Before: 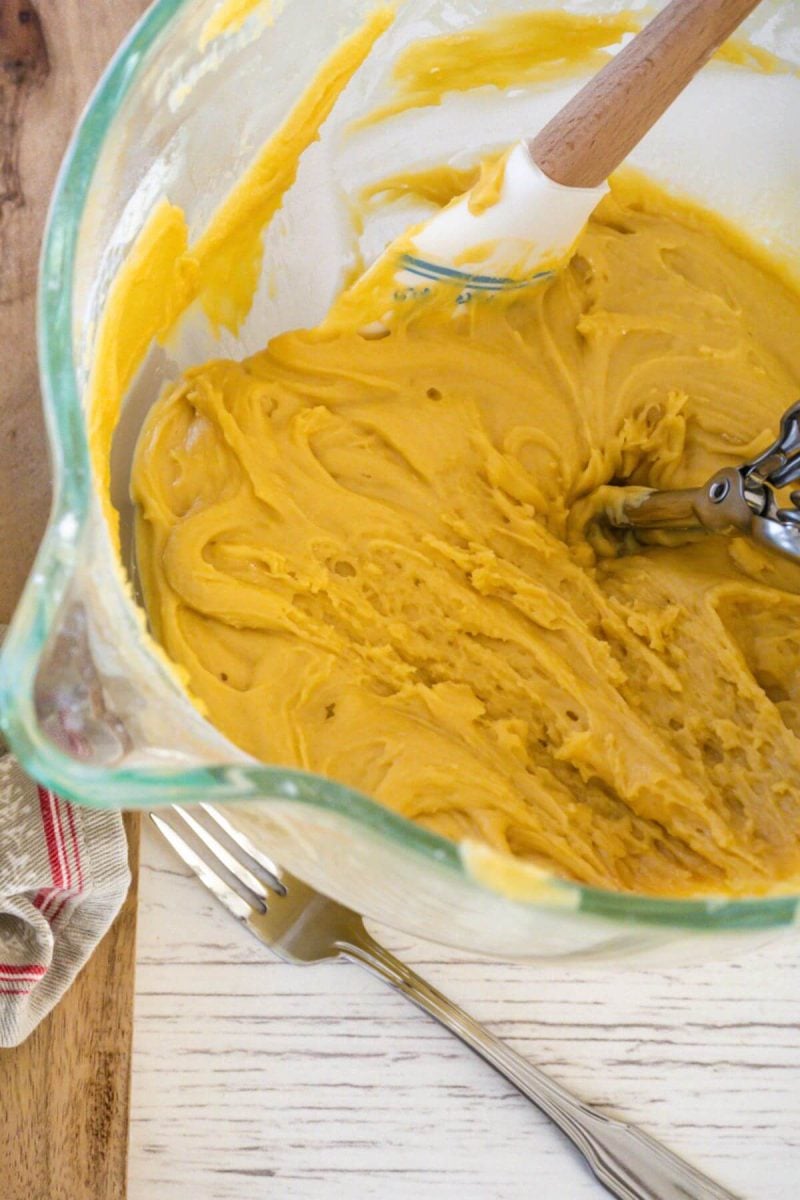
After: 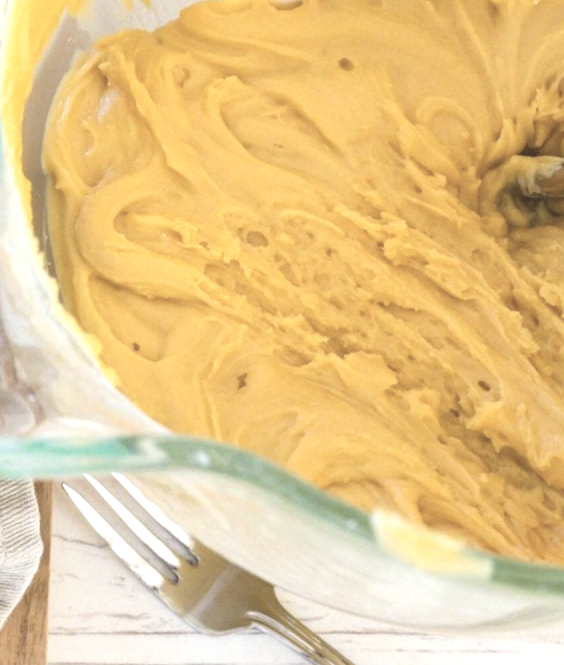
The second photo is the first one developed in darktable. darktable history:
crop: left 11.066%, top 27.501%, right 18.318%, bottom 17.032%
contrast brightness saturation: contrast -0.255, saturation -0.42
exposure: black level correction 0, exposure 1 EV, compensate highlight preservation false
